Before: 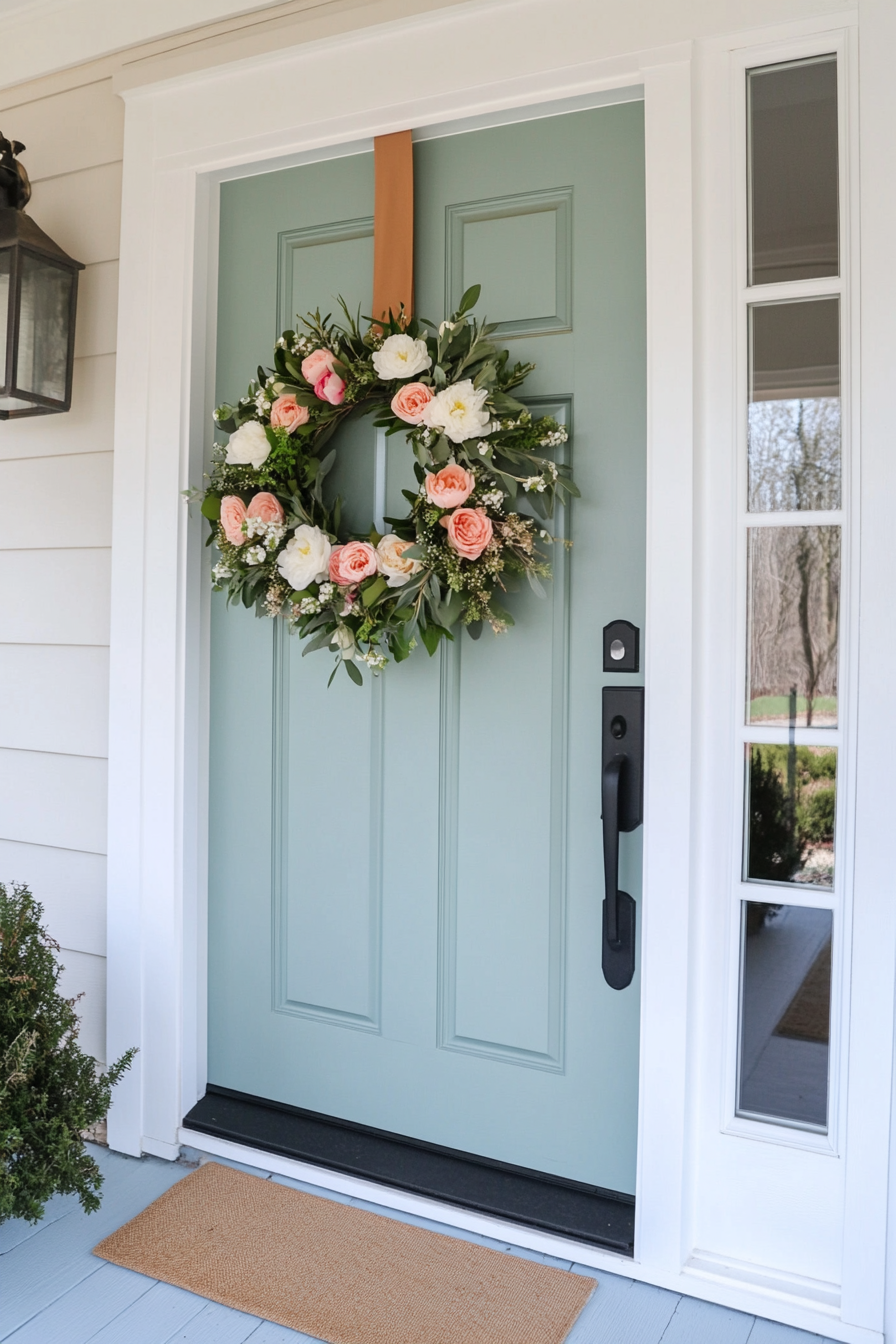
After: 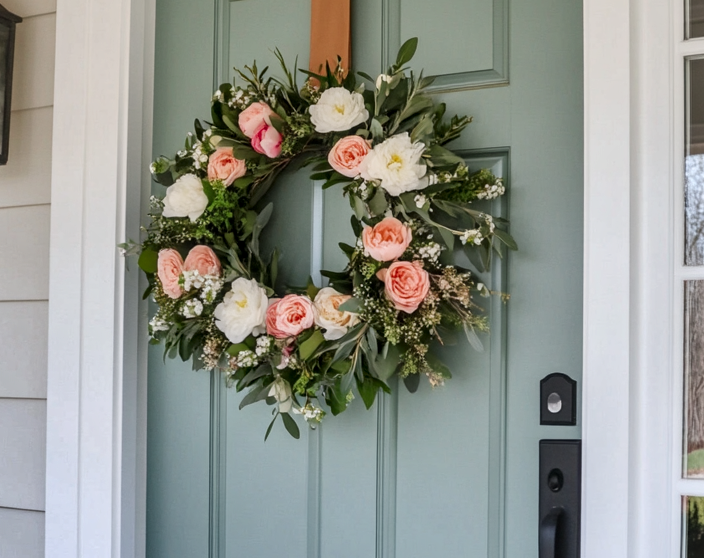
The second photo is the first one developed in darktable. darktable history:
shadows and highlights: white point adjustment 0.1, highlights -70, soften with gaussian
crop: left 7.036%, top 18.398%, right 14.379%, bottom 40.043%
local contrast: on, module defaults
